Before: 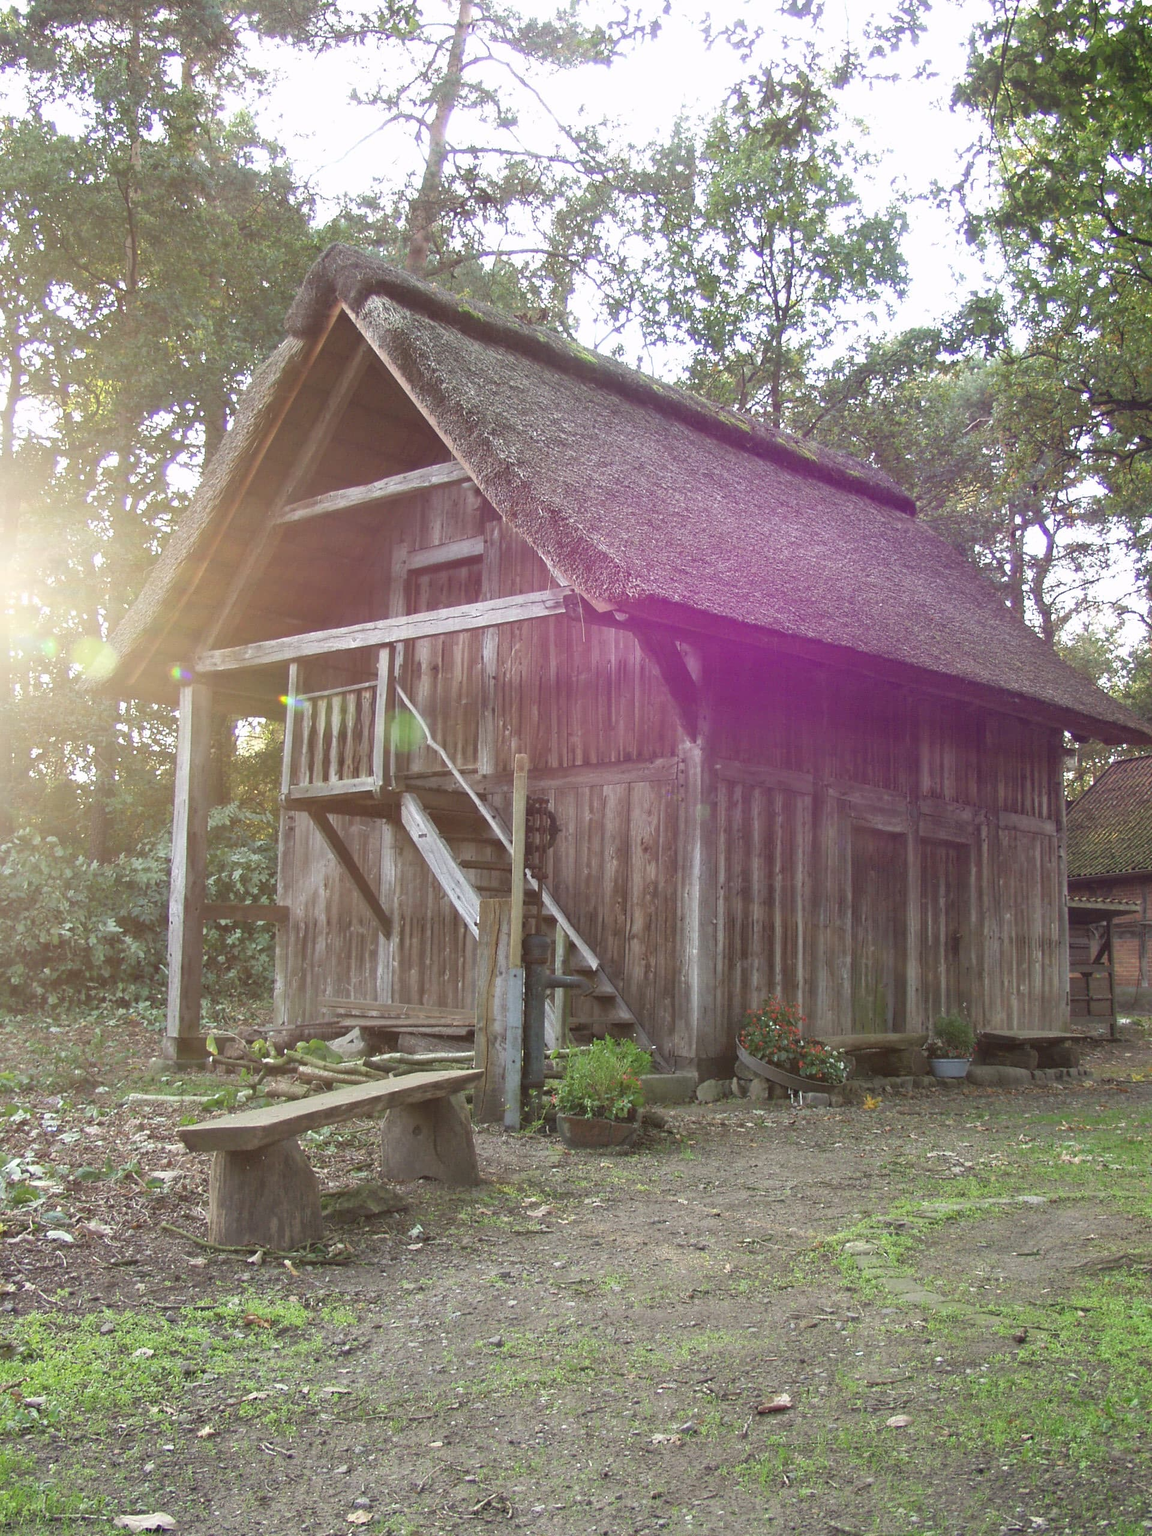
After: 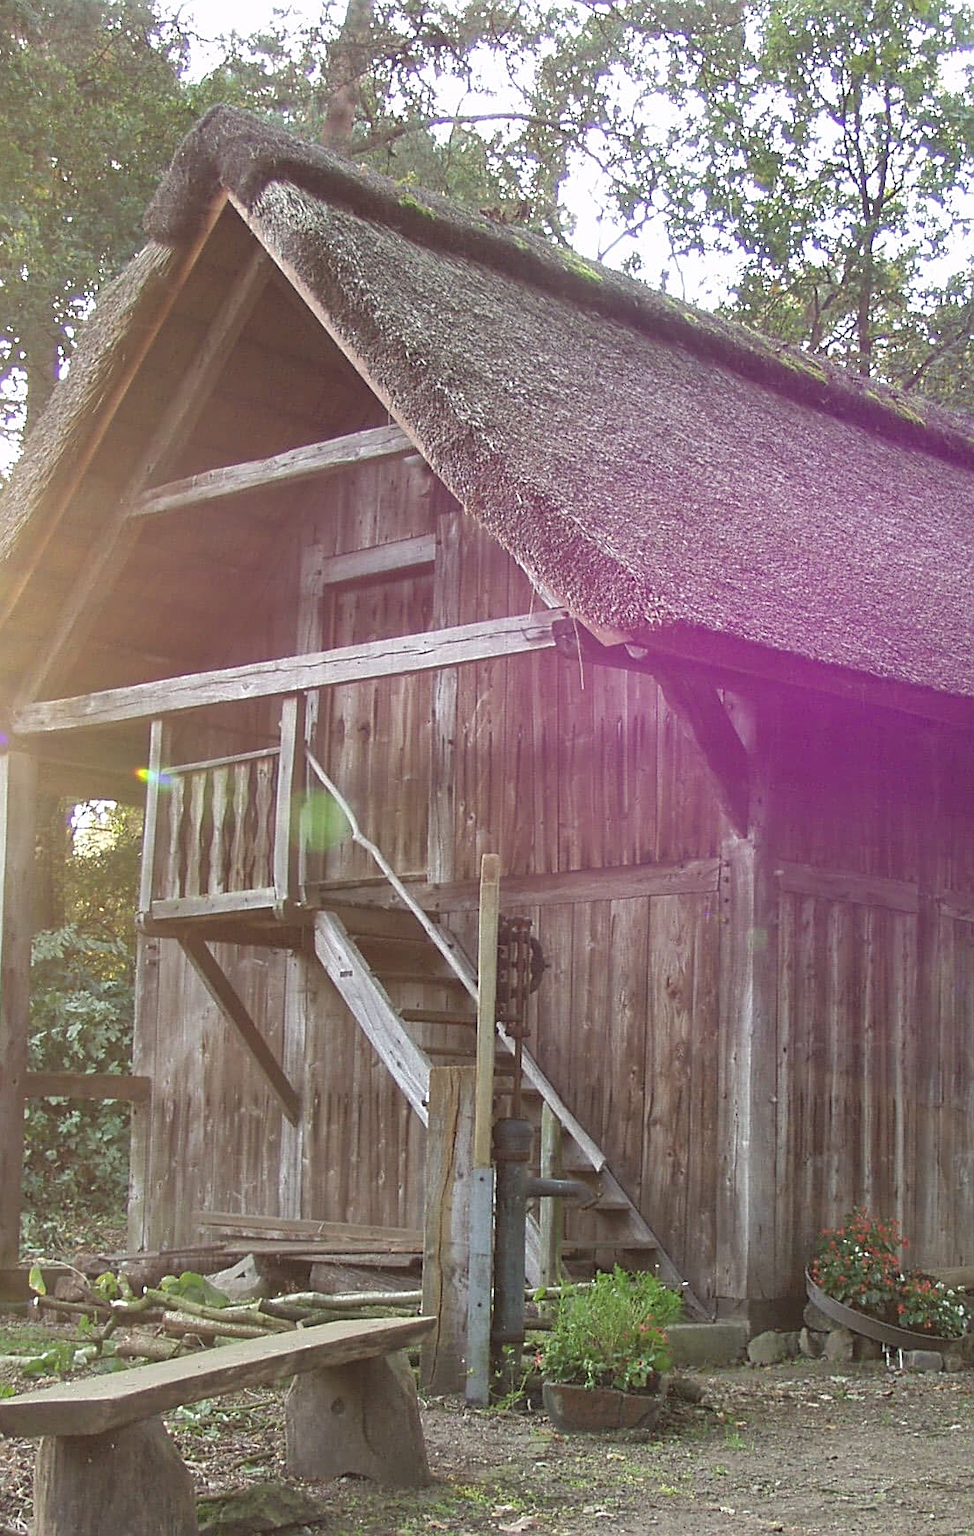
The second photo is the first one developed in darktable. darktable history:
sharpen: on, module defaults
crop: left 16.202%, top 11.208%, right 26.045%, bottom 20.557%
